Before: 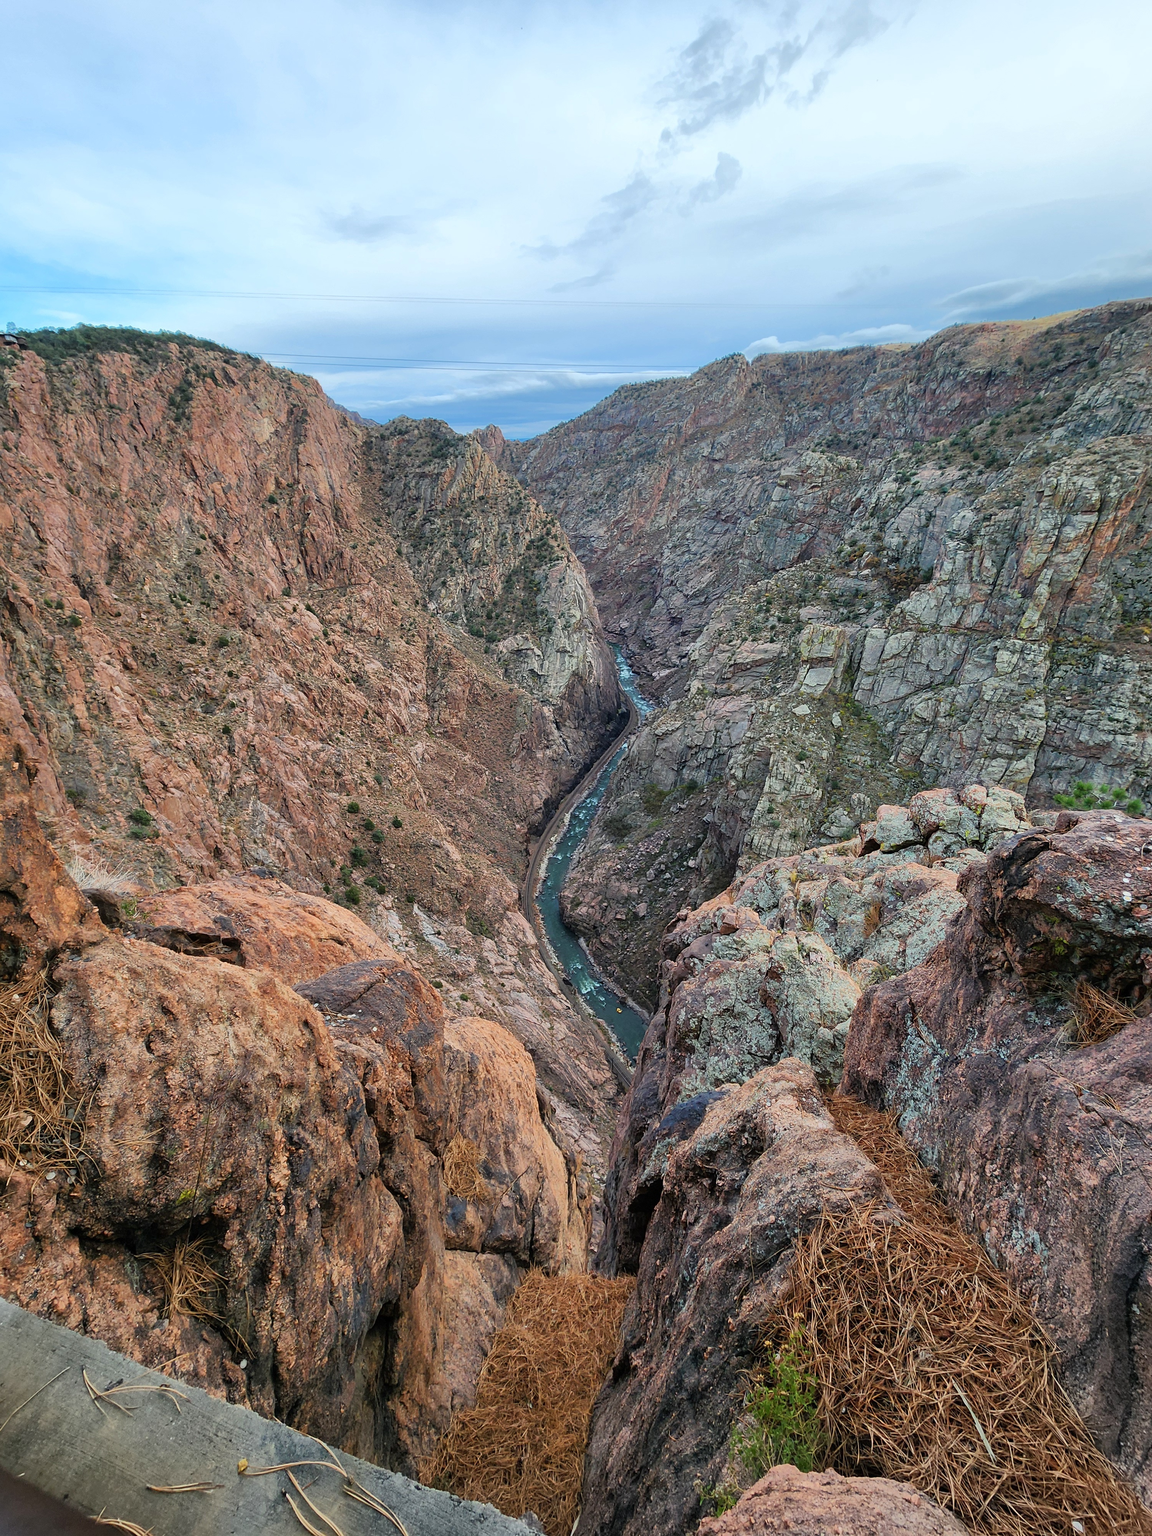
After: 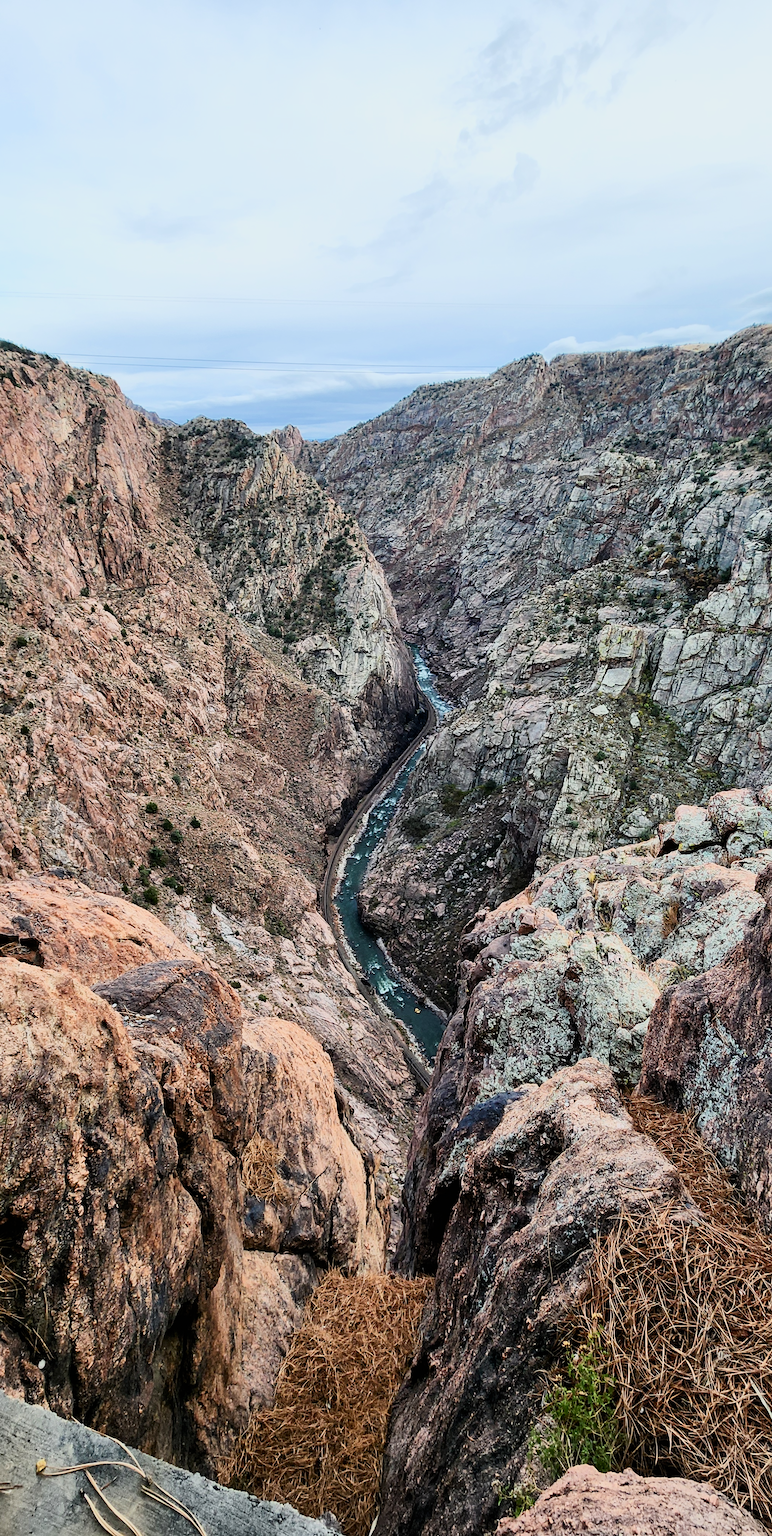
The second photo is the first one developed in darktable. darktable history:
crop and rotate: left 17.555%, right 15.342%
filmic rgb: black relative exposure -7.12 EV, white relative exposure 5.35 EV, hardness 3.02
contrast brightness saturation: contrast 0.379, brightness 0.113
